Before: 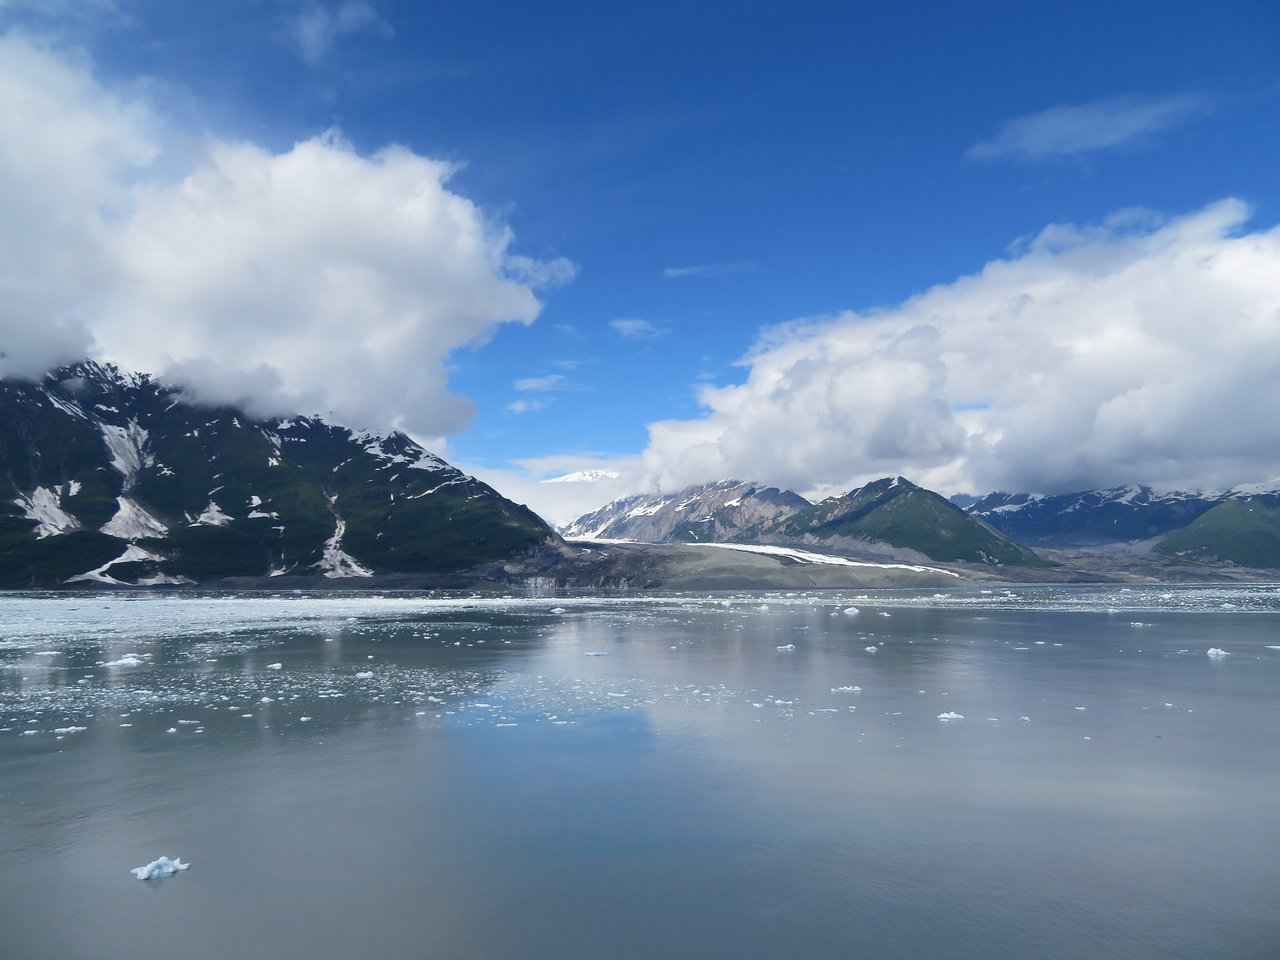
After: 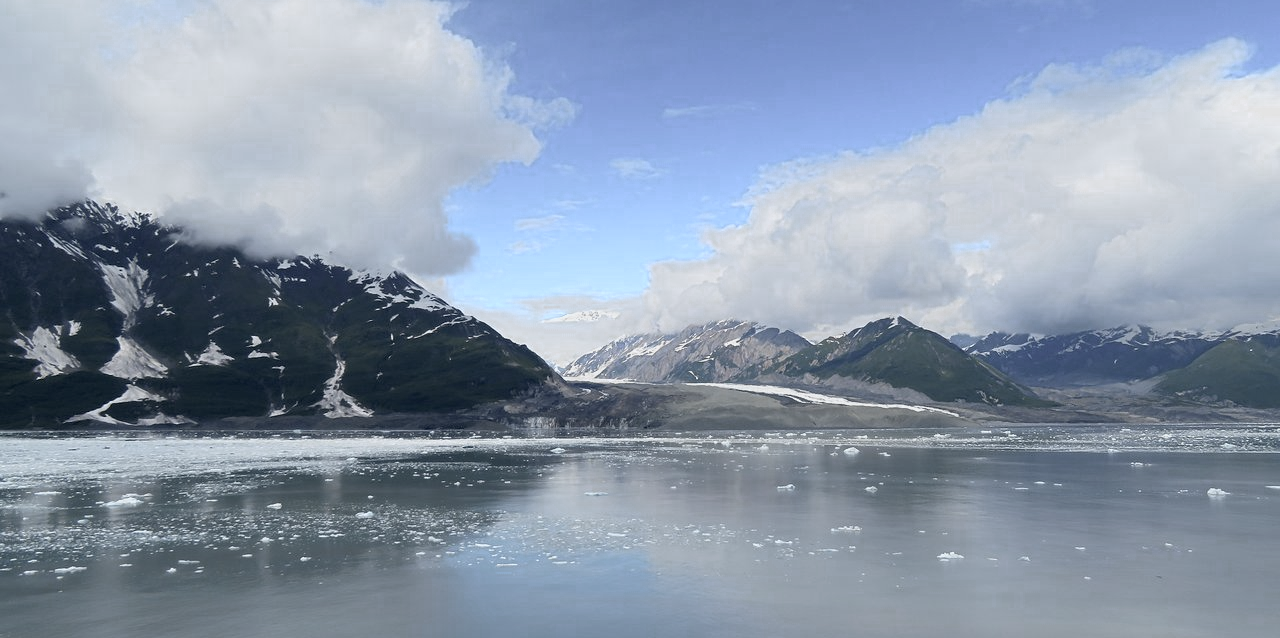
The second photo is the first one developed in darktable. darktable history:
color zones: curves: ch0 [(0, 0.613) (0.01, 0.613) (0.245, 0.448) (0.498, 0.529) (0.642, 0.665) (0.879, 0.777) (0.99, 0.613)]; ch1 [(0, 0.272) (0.219, 0.127) (0.724, 0.346)]
crop: top 16.727%, bottom 16.727%
exposure: black level correction 0.006, exposure -0.226 EV, compensate highlight preservation false
